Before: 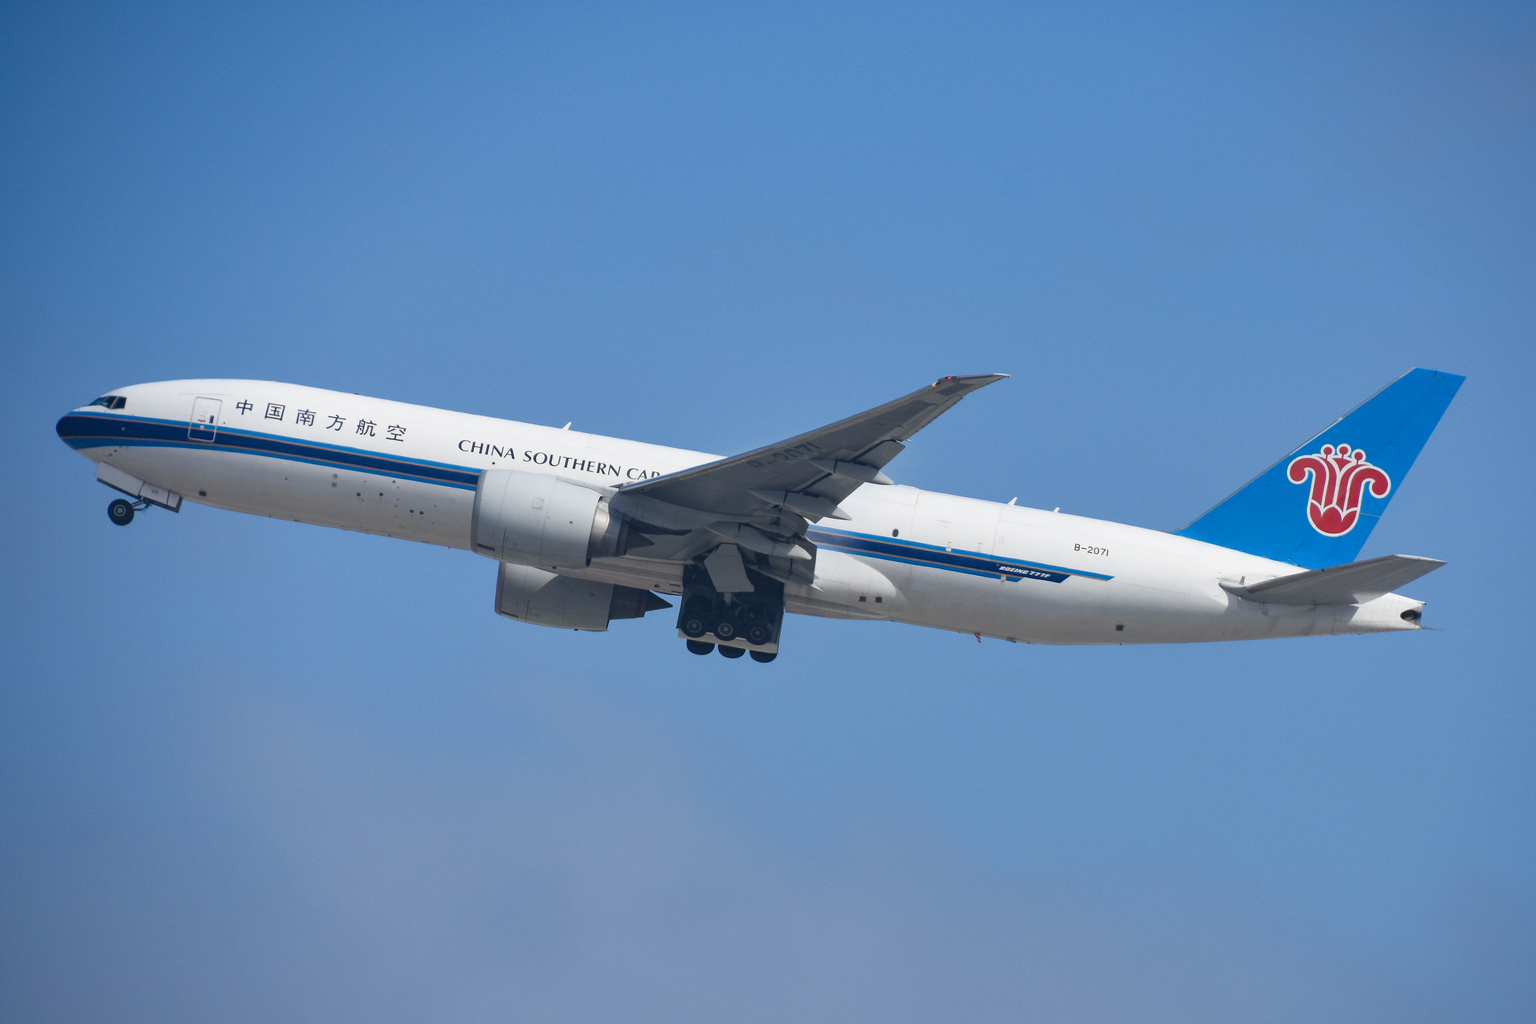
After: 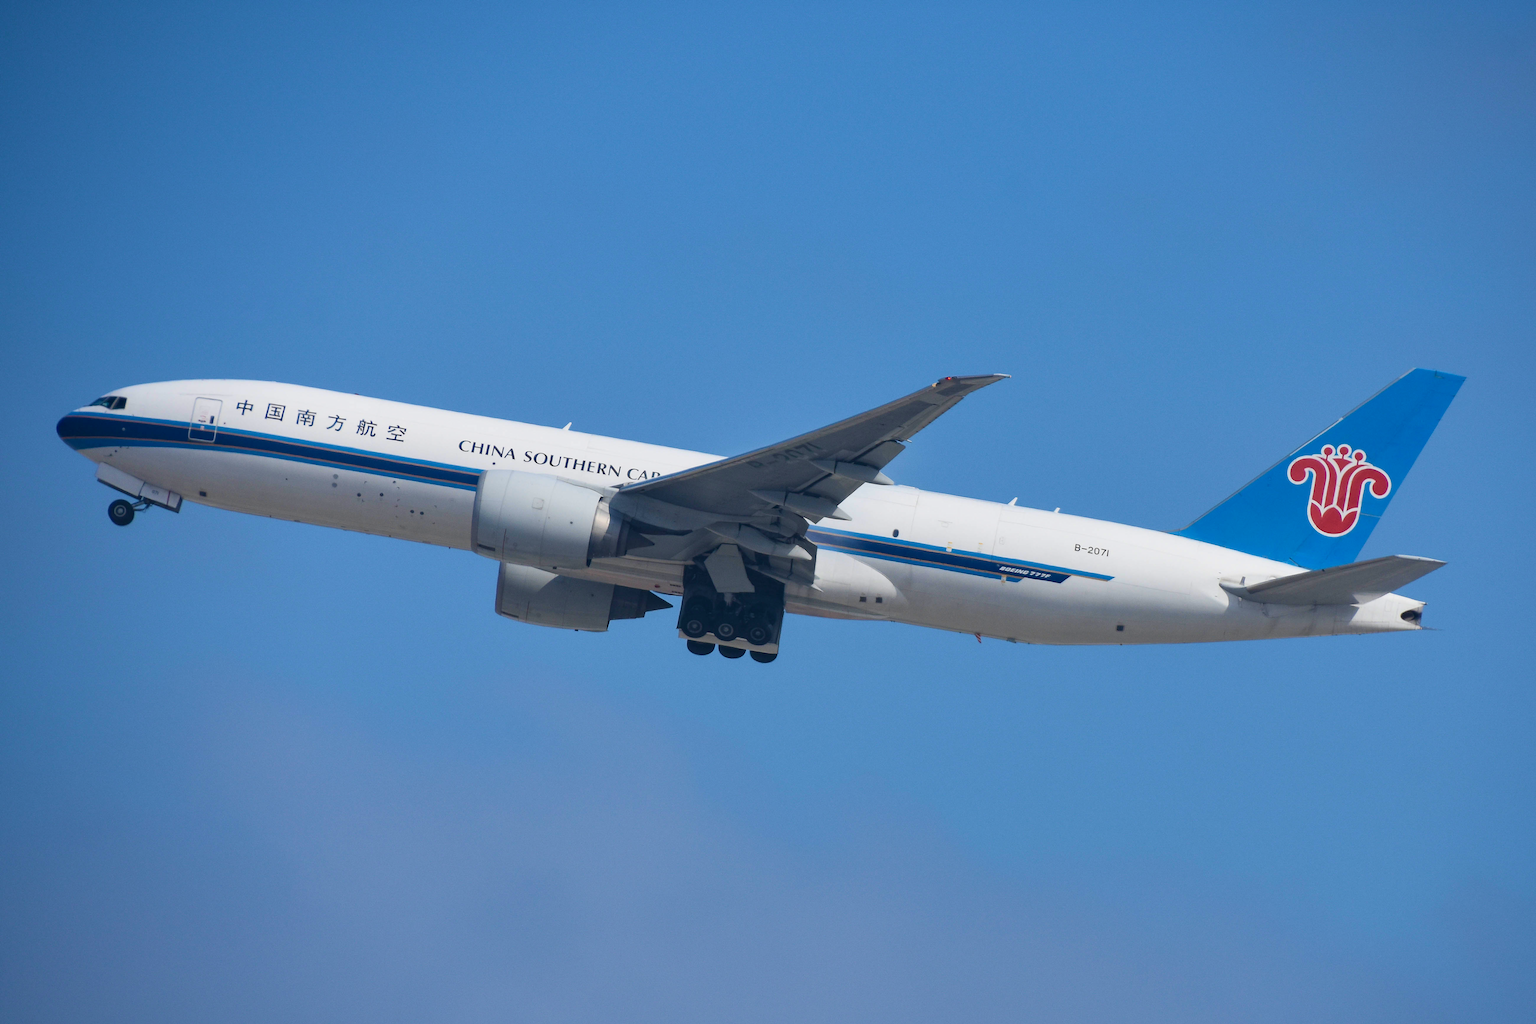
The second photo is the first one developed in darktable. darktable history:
exposure: black level correction 0.002, exposure -0.1 EV, compensate highlight preservation false
velvia: strength 45%
